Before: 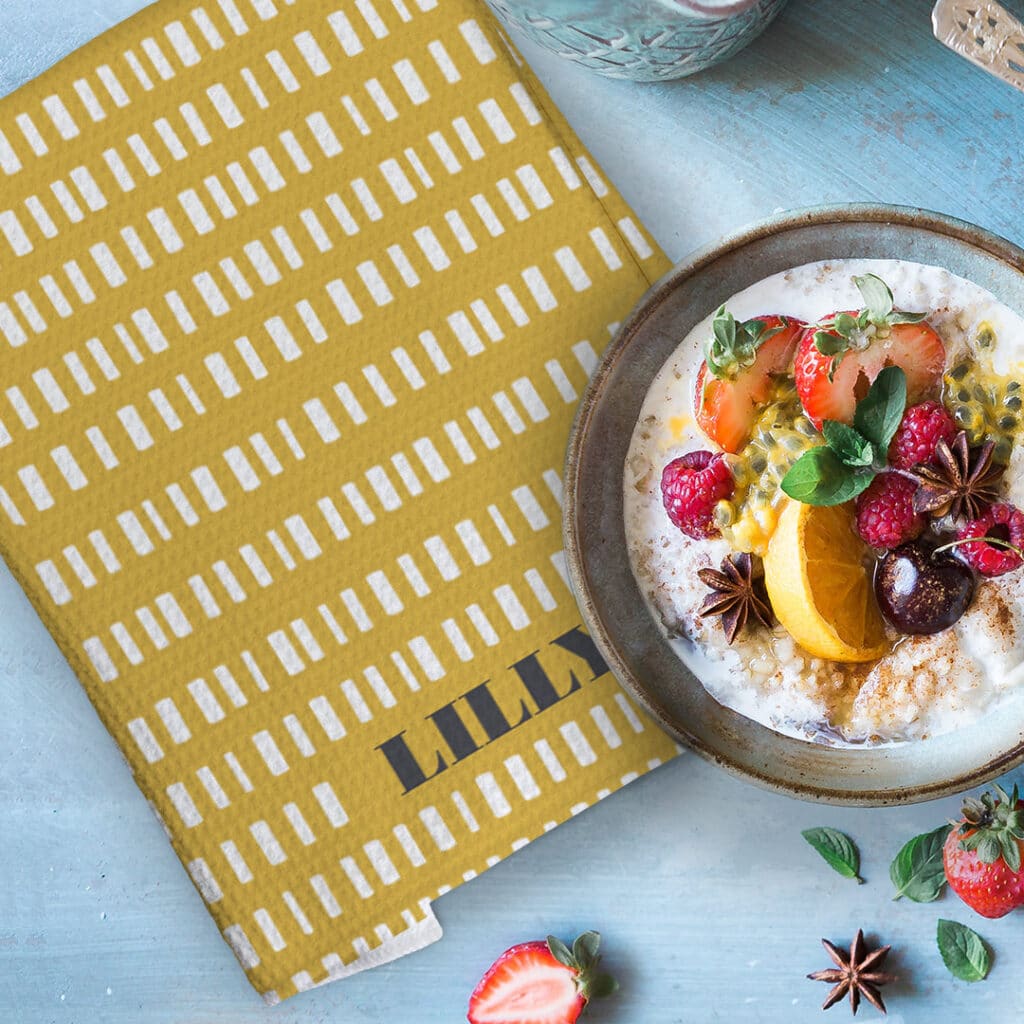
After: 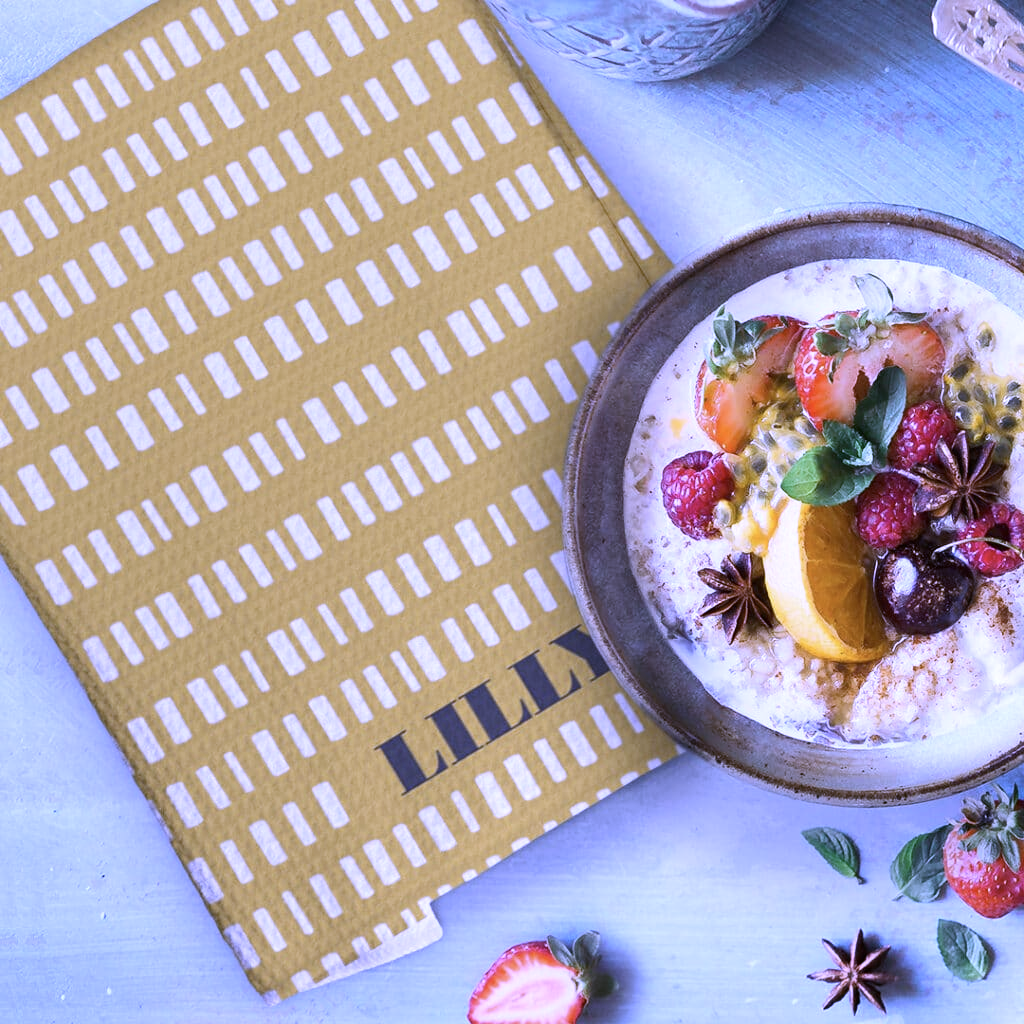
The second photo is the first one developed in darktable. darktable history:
white balance: red 0.98, blue 1.61
contrast brightness saturation: contrast 0.11, saturation -0.17
